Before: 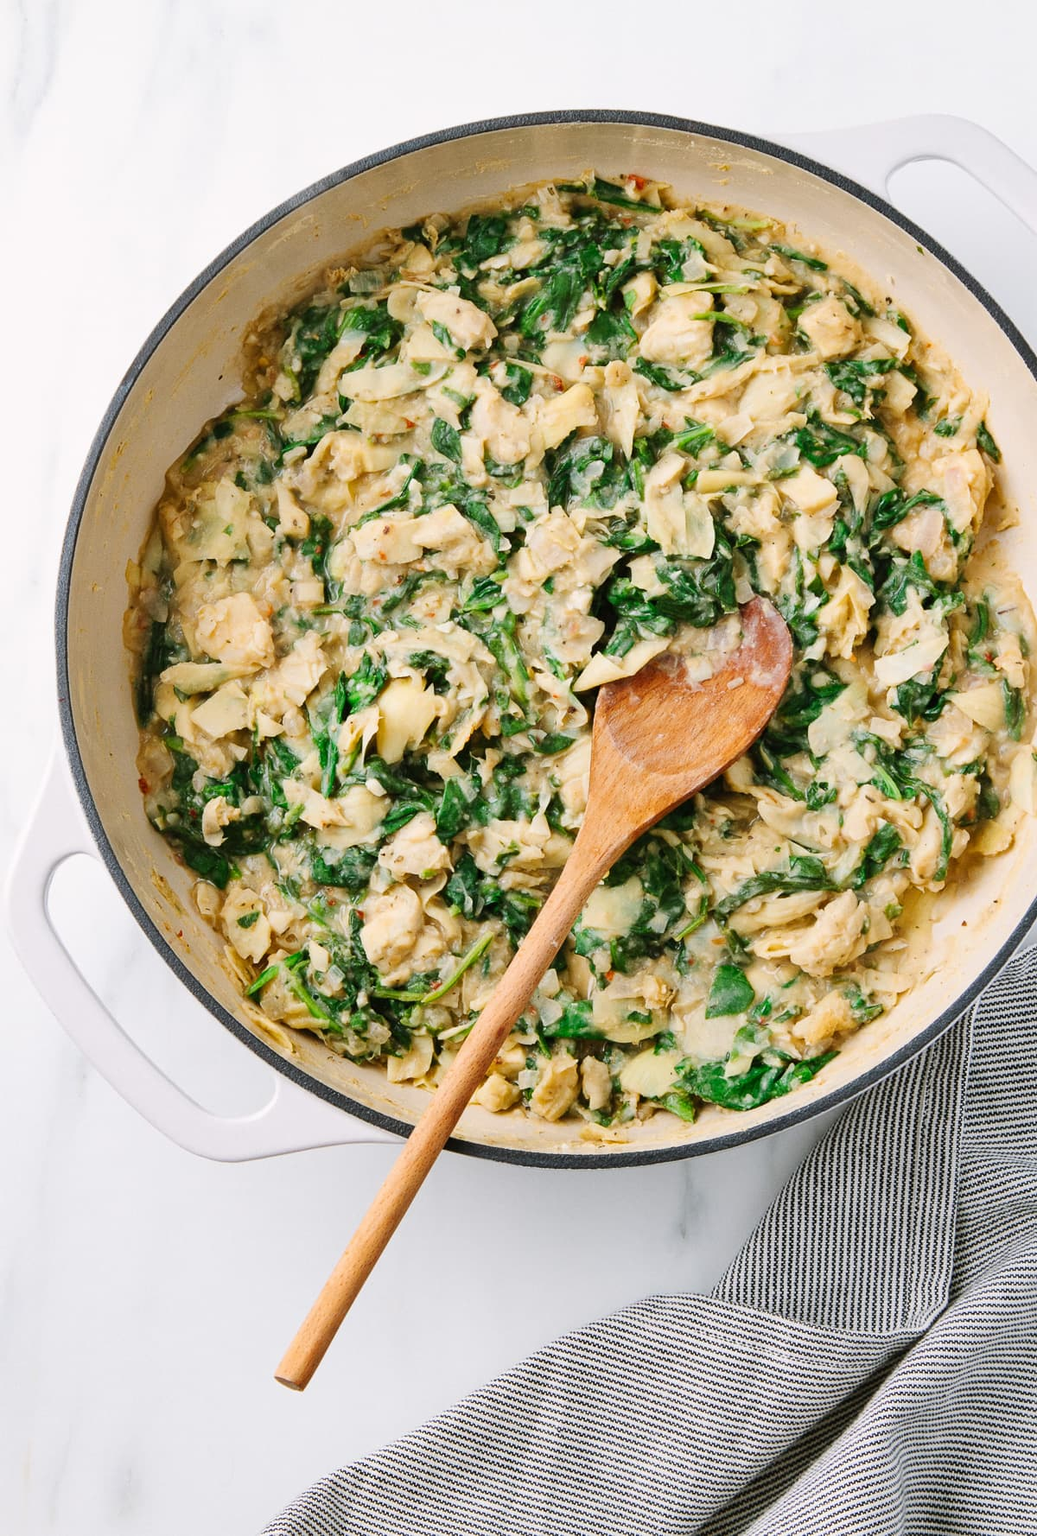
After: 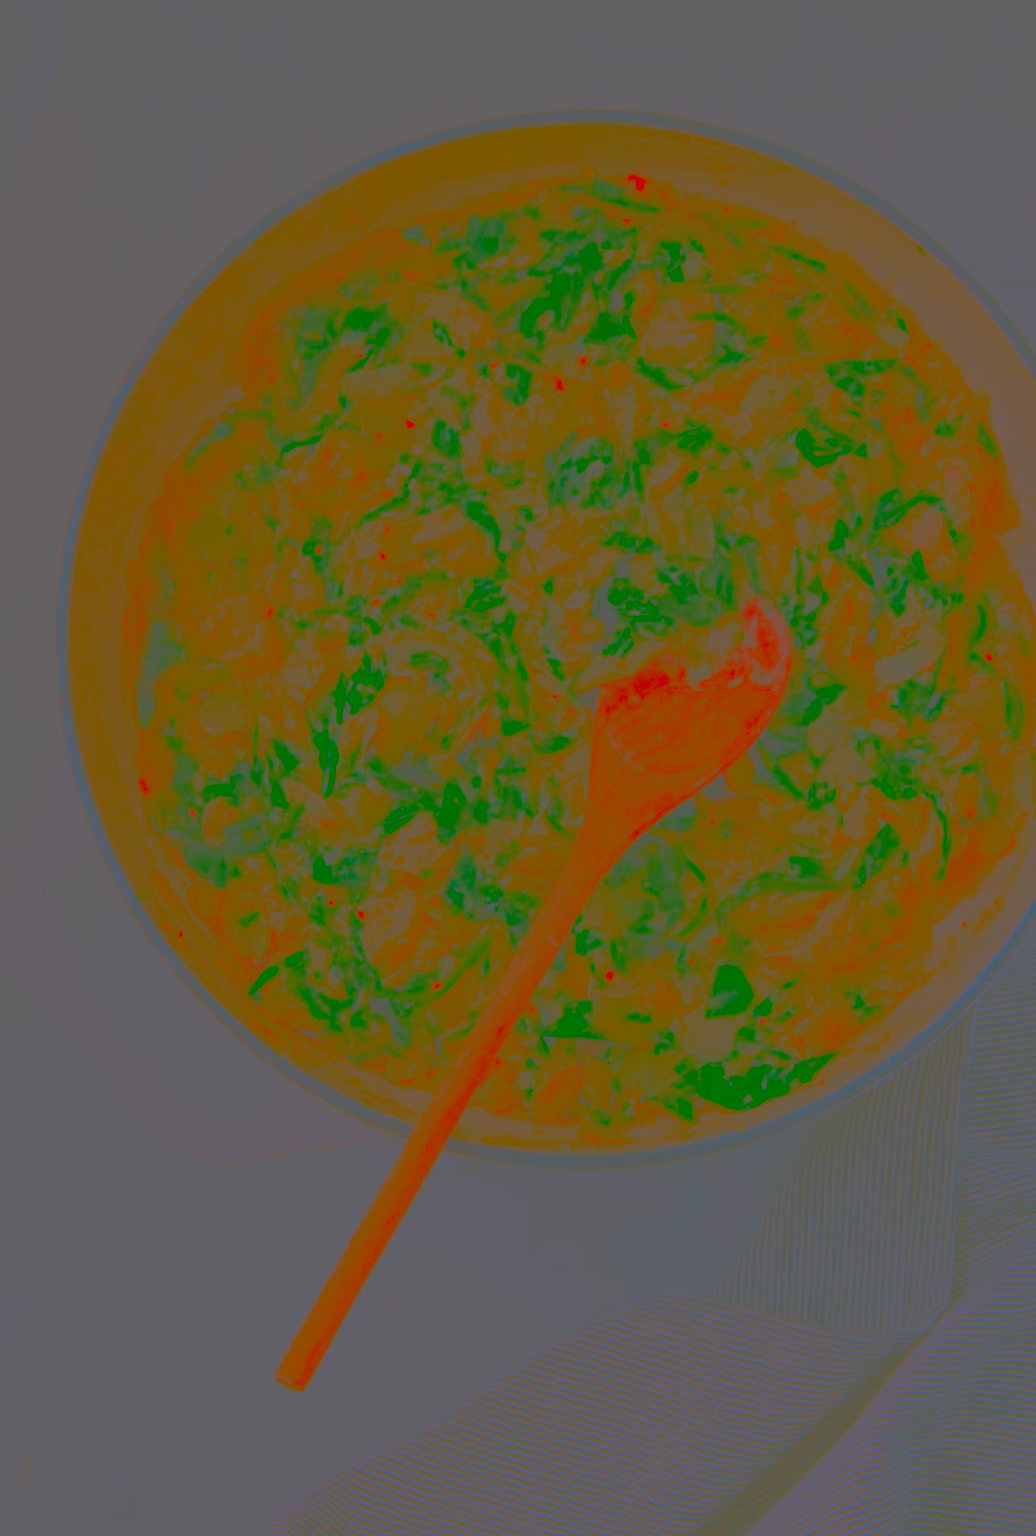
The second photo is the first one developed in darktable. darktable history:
contrast brightness saturation: contrast -0.973, brightness -0.164, saturation 0.733
